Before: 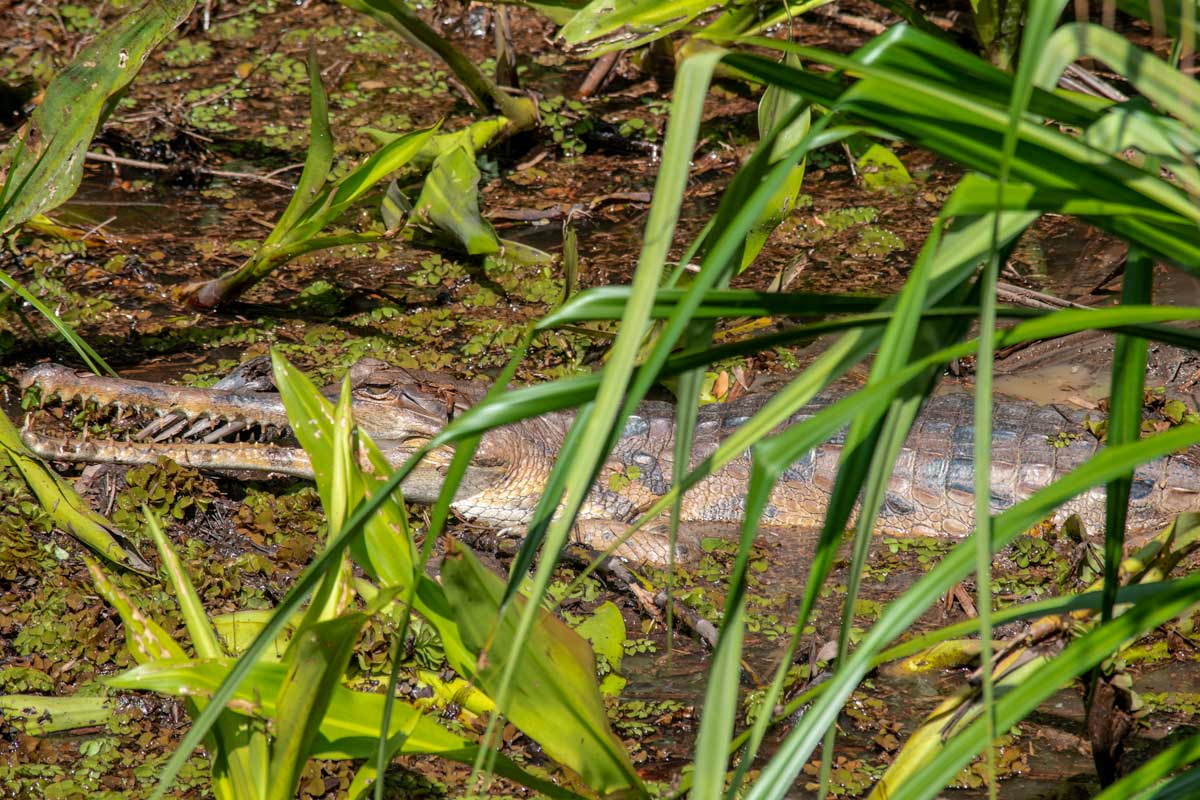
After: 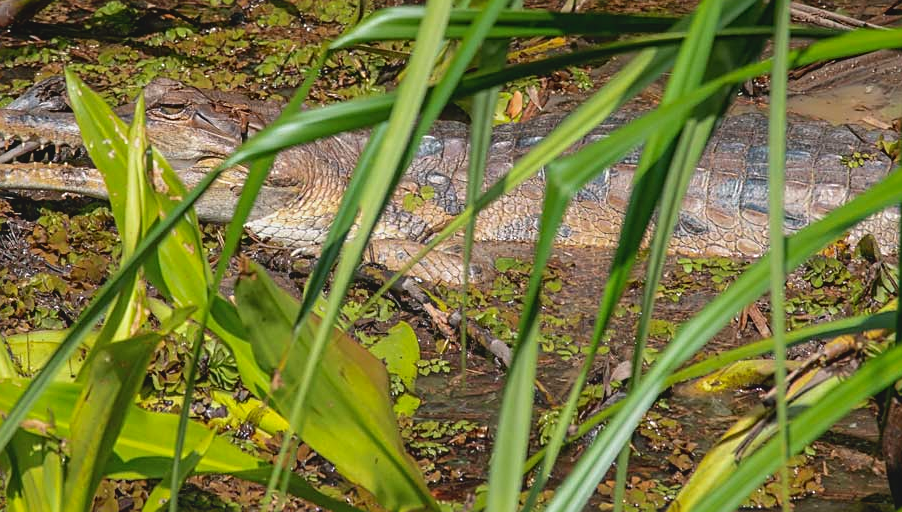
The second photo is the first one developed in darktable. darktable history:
crop and rotate: left 17.18%, top 35.105%, right 7.607%, bottom 0.837%
local contrast: highlights 70%, shadows 67%, detail 84%, midtone range 0.329
tone curve: curves: ch0 [(0, 0) (0.003, 0.003) (0.011, 0.011) (0.025, 0.025) (0.044, 0.045) (0.069, 0.07) (0.1, 0.1) (0.136, 0.137) (0.177, 0.179) (0.224, 0.226) (0.277, 0.279) (0.335, 0.338) (0.399, 0.402) (0.468, 0.472) (0.543, 0.547) (0.623, 0.628) (0.709, 0.715) (0.801, 0.807) (0.898, 0.902) (1, 1)], color space Lab, independent channels, preserve colors none
sharpen: on, module defaults
